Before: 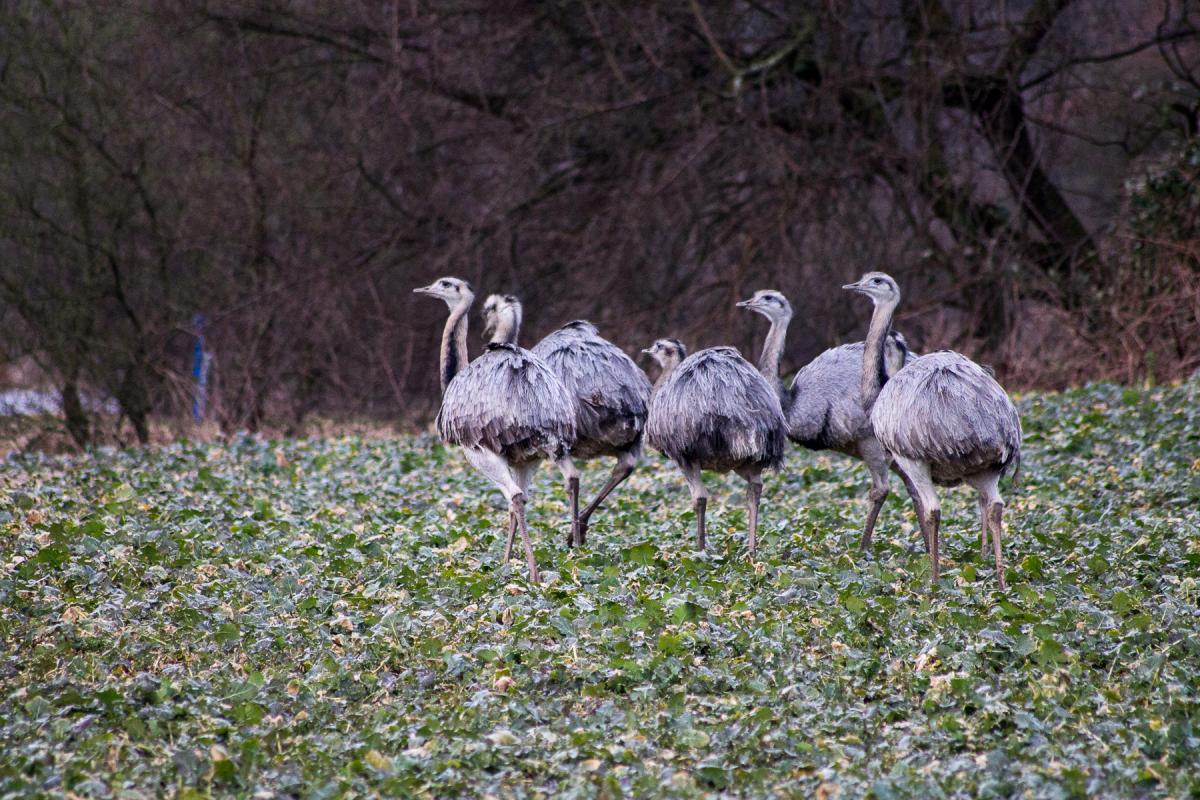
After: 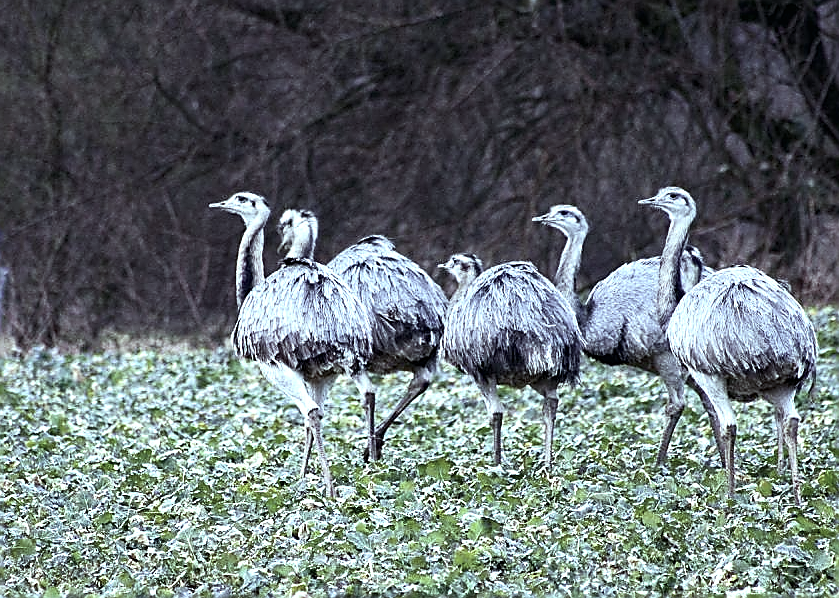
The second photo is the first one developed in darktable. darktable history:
crop and rotate: left 17.046%, top 10.659%, right 12.989%, bottom 14.553%
tone equalizer: on, module defaults
sharpen: radius 1.4, amount 1.25, threshold 0.7
white balance: red 0.98, blue 1.034
contrast brightness saturation: contrast 0.1, saturation -0.36
color balance: mode lift, gamma, gain (sRGB), lift [0.997, 0.979, 1.021, 1.011], gamma [1, 1.084, 0.916, 0.998], gain [1, 0.87, 1.13, 1.101], contrast 4.55%, contrast fulcrum 38.24%, output saturation 104.09%
exposure: exposure 0.515 EV, compensate highlight preservation false
